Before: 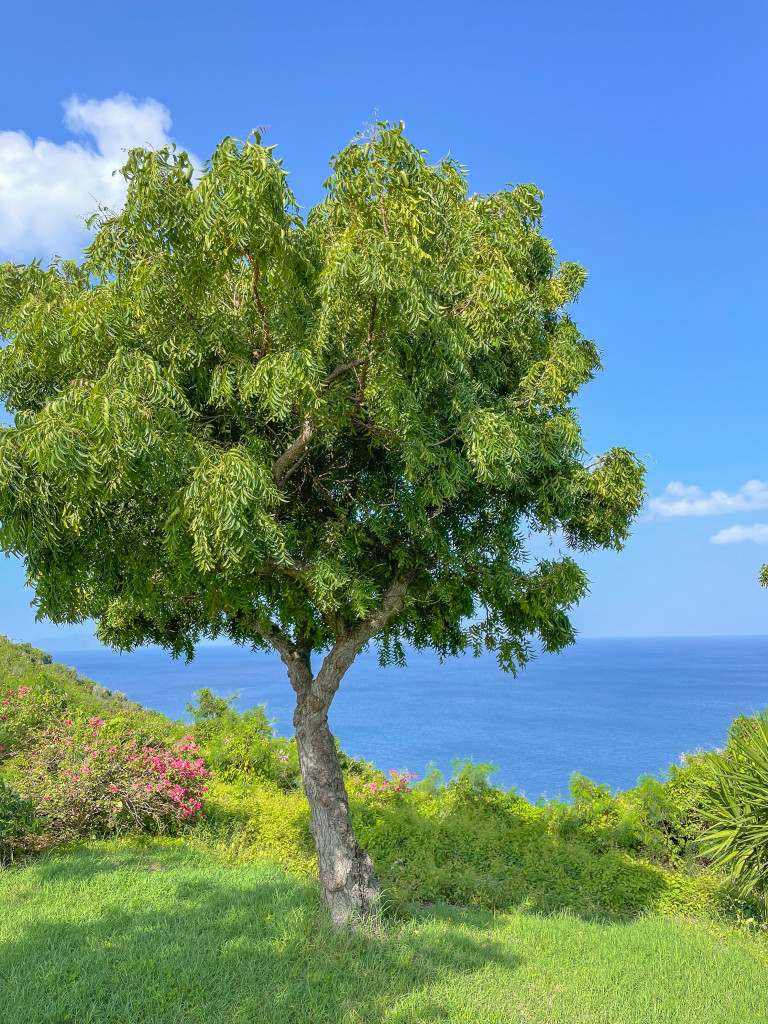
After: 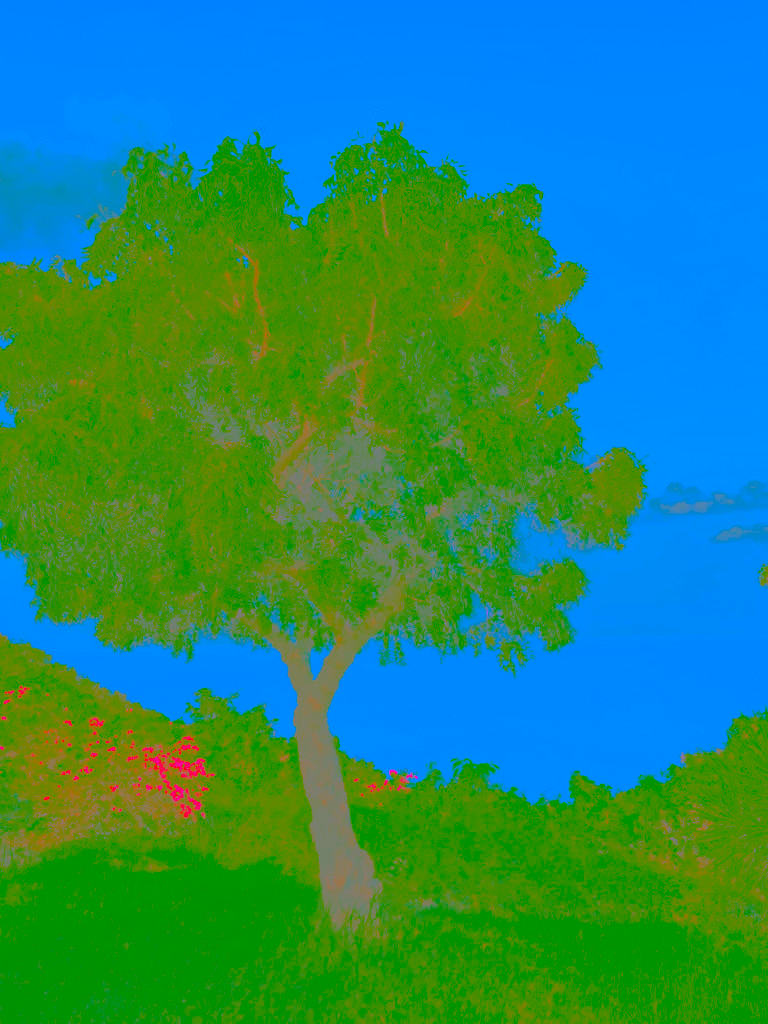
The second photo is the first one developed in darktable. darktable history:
levels: black 3.83%, white 90.64%, levels [0.044, 0.416, 0.908]
contrast brightness saturation: contrast -0.99, brightness -0.17, saturation 0.75
graduated density: density 2.02 EV, hardness 44%, rotation 0.374°, offset 8.21, hue 208.8°, saturation 97%
